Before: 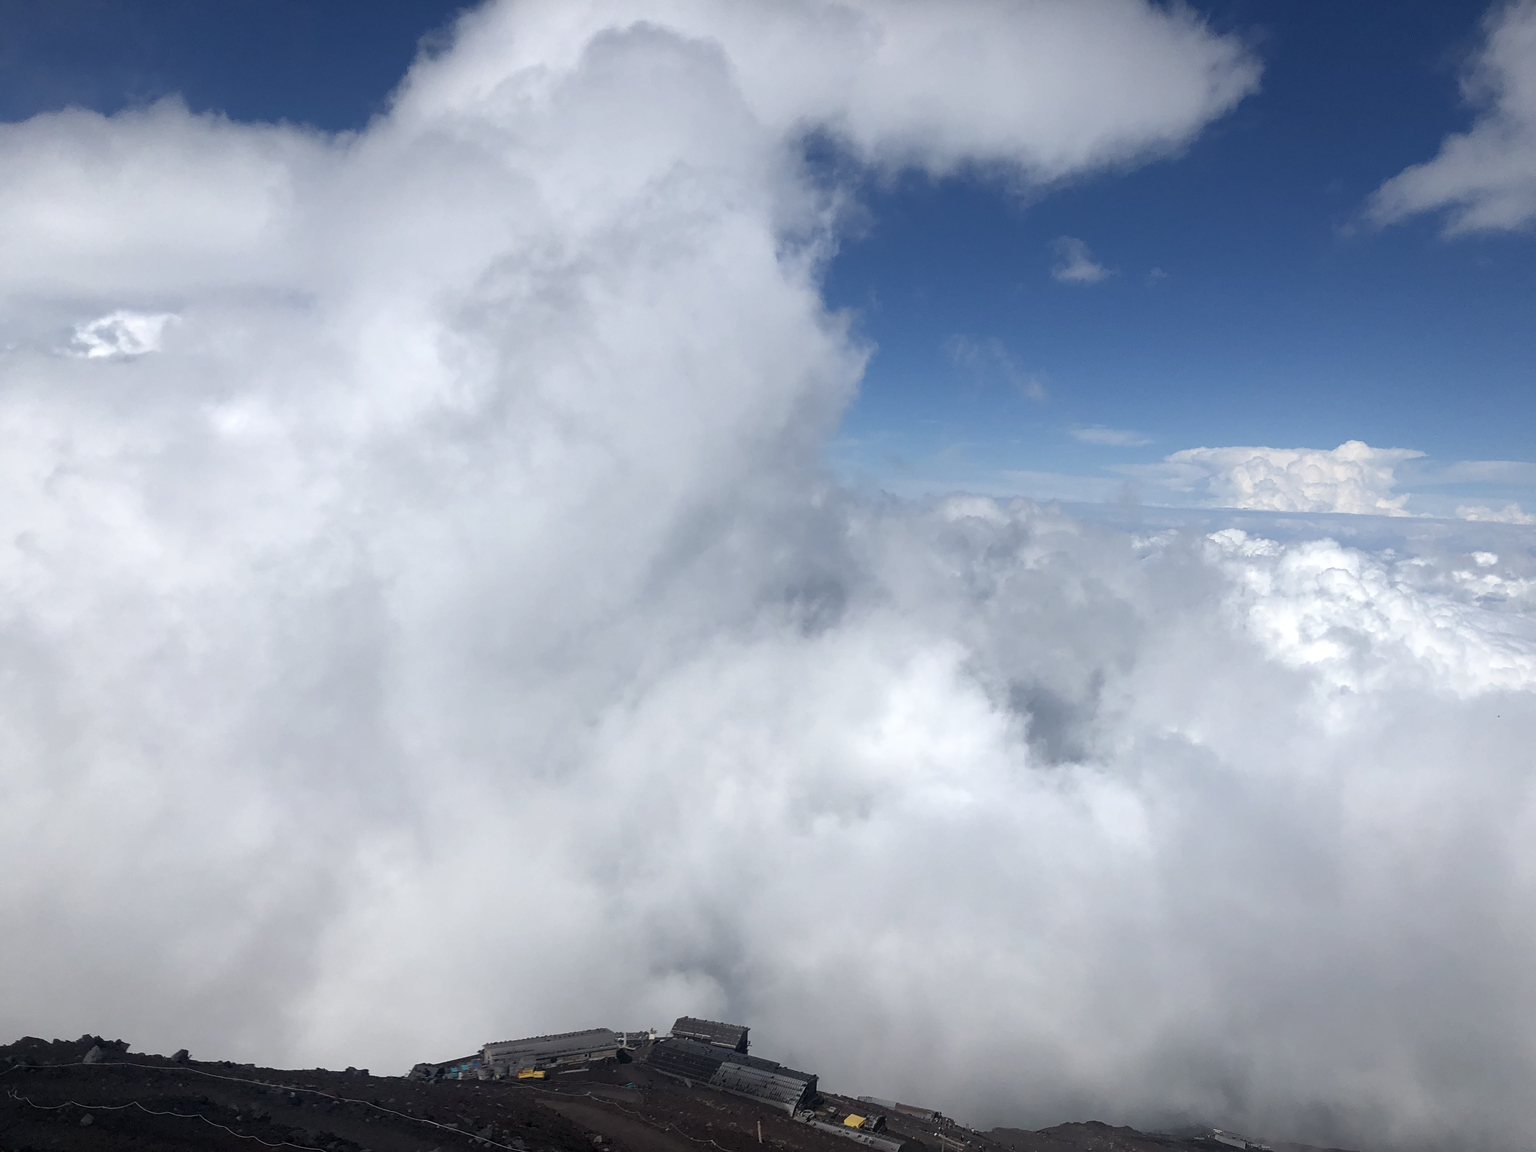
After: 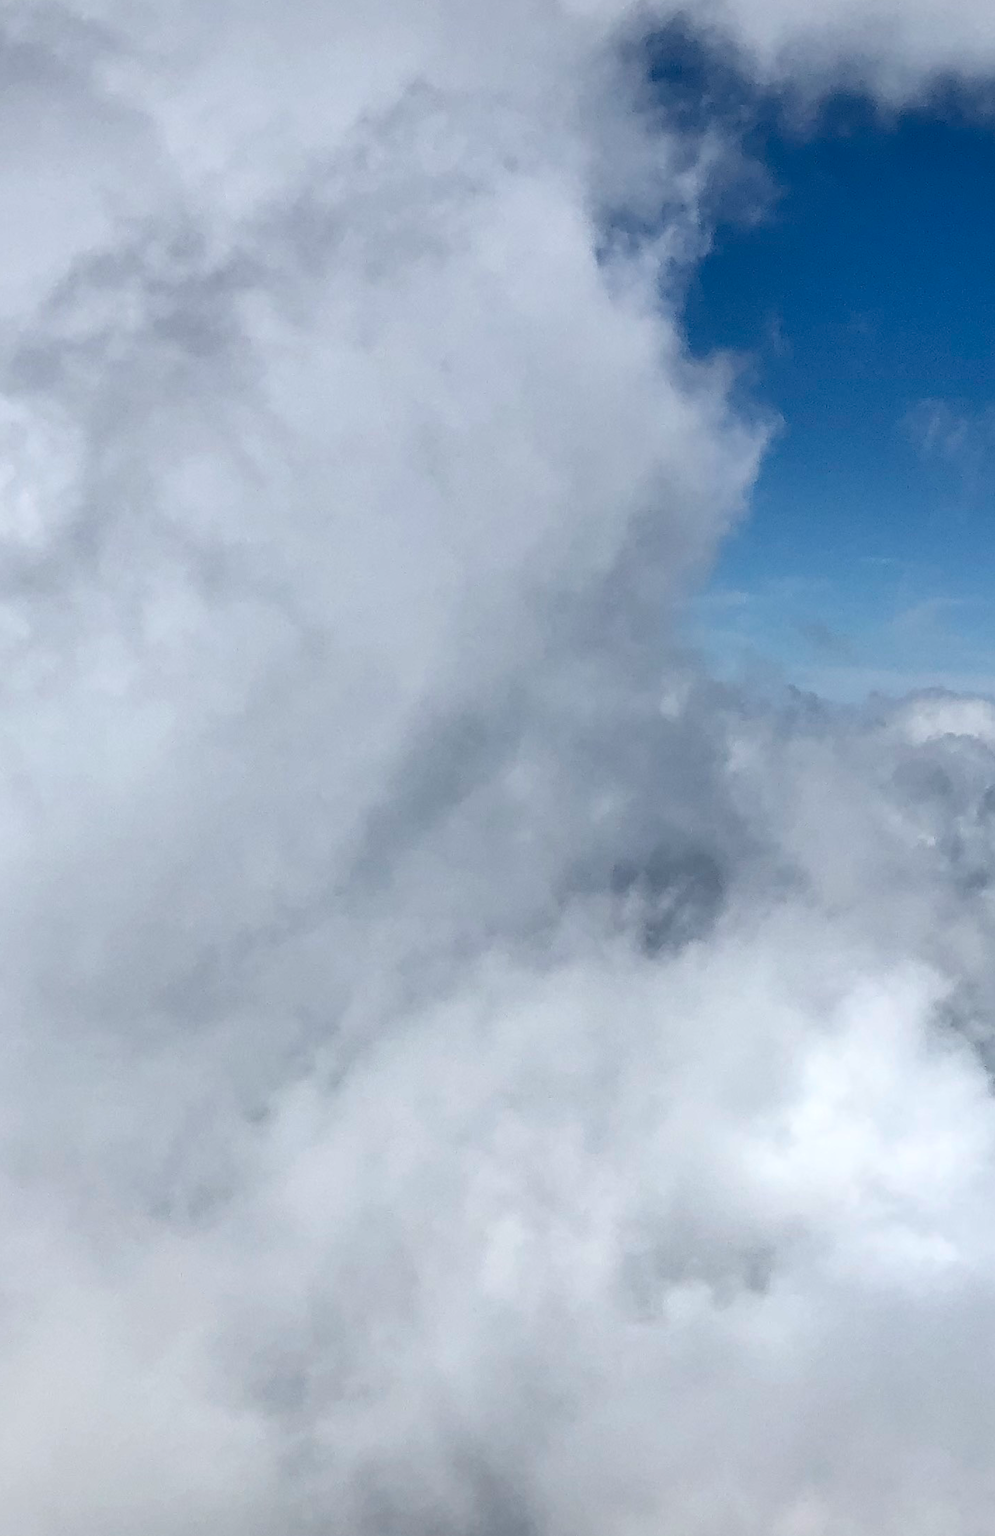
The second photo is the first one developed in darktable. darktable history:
crop and rotate: left 29.476%, top 10.214%, right 35.32%, bottom 17.333%
shadows and highlights: low approximation 0.01, soften with gaussian
contrast brightness saturation: contrast 0.2, brightness -0.11, saturation 0.1
